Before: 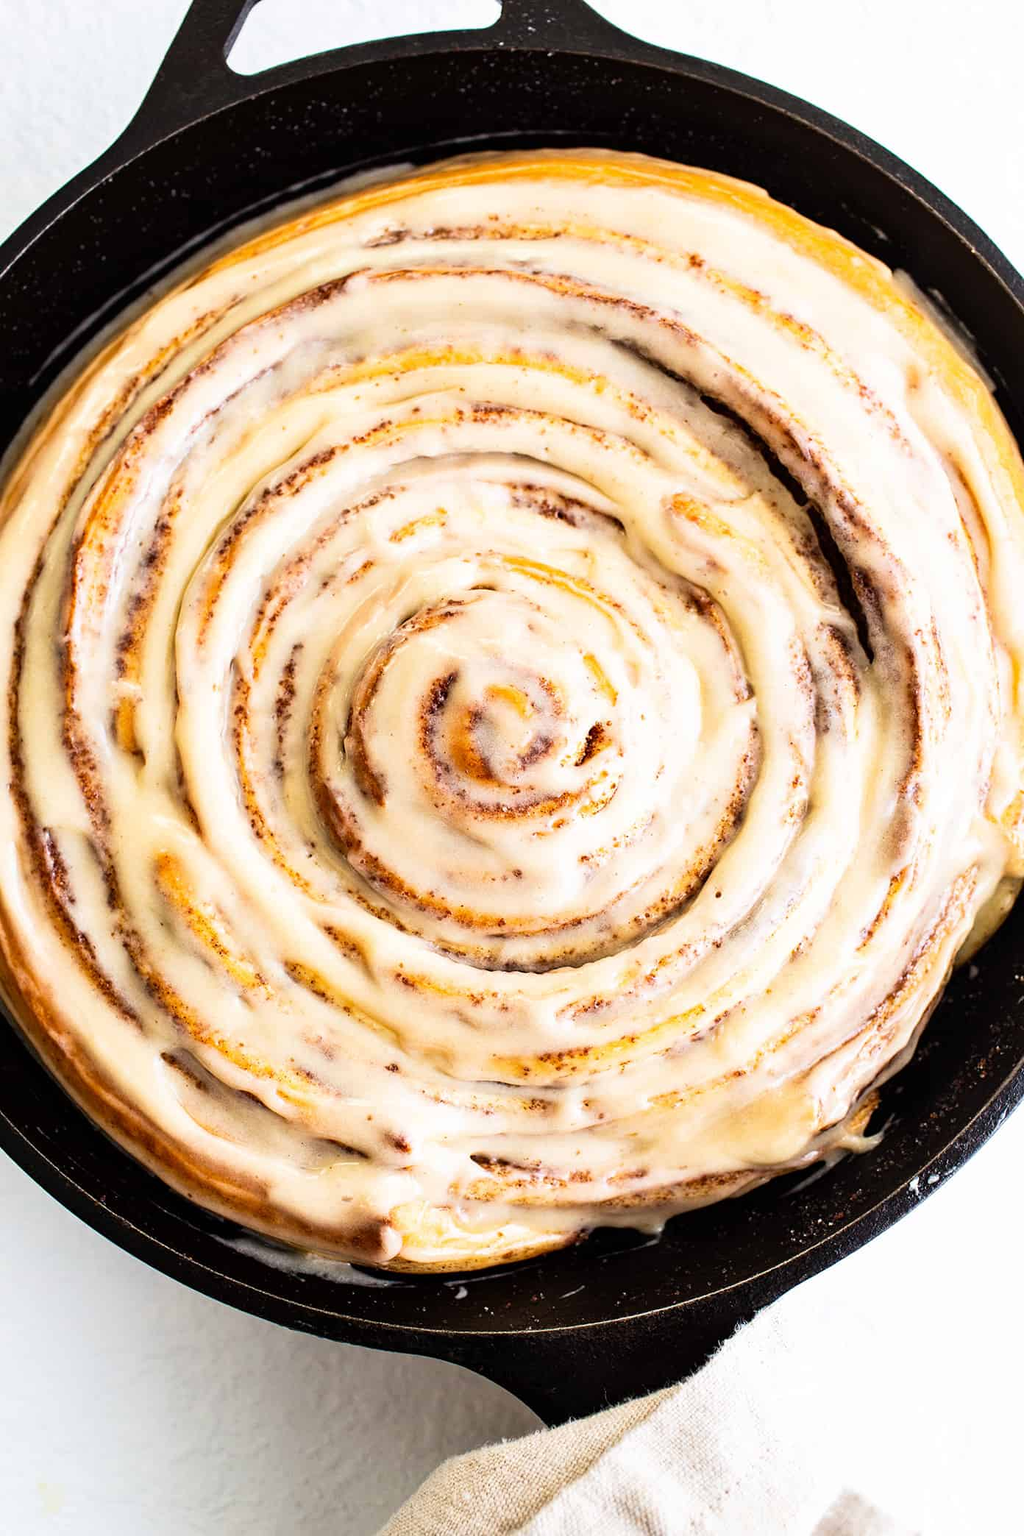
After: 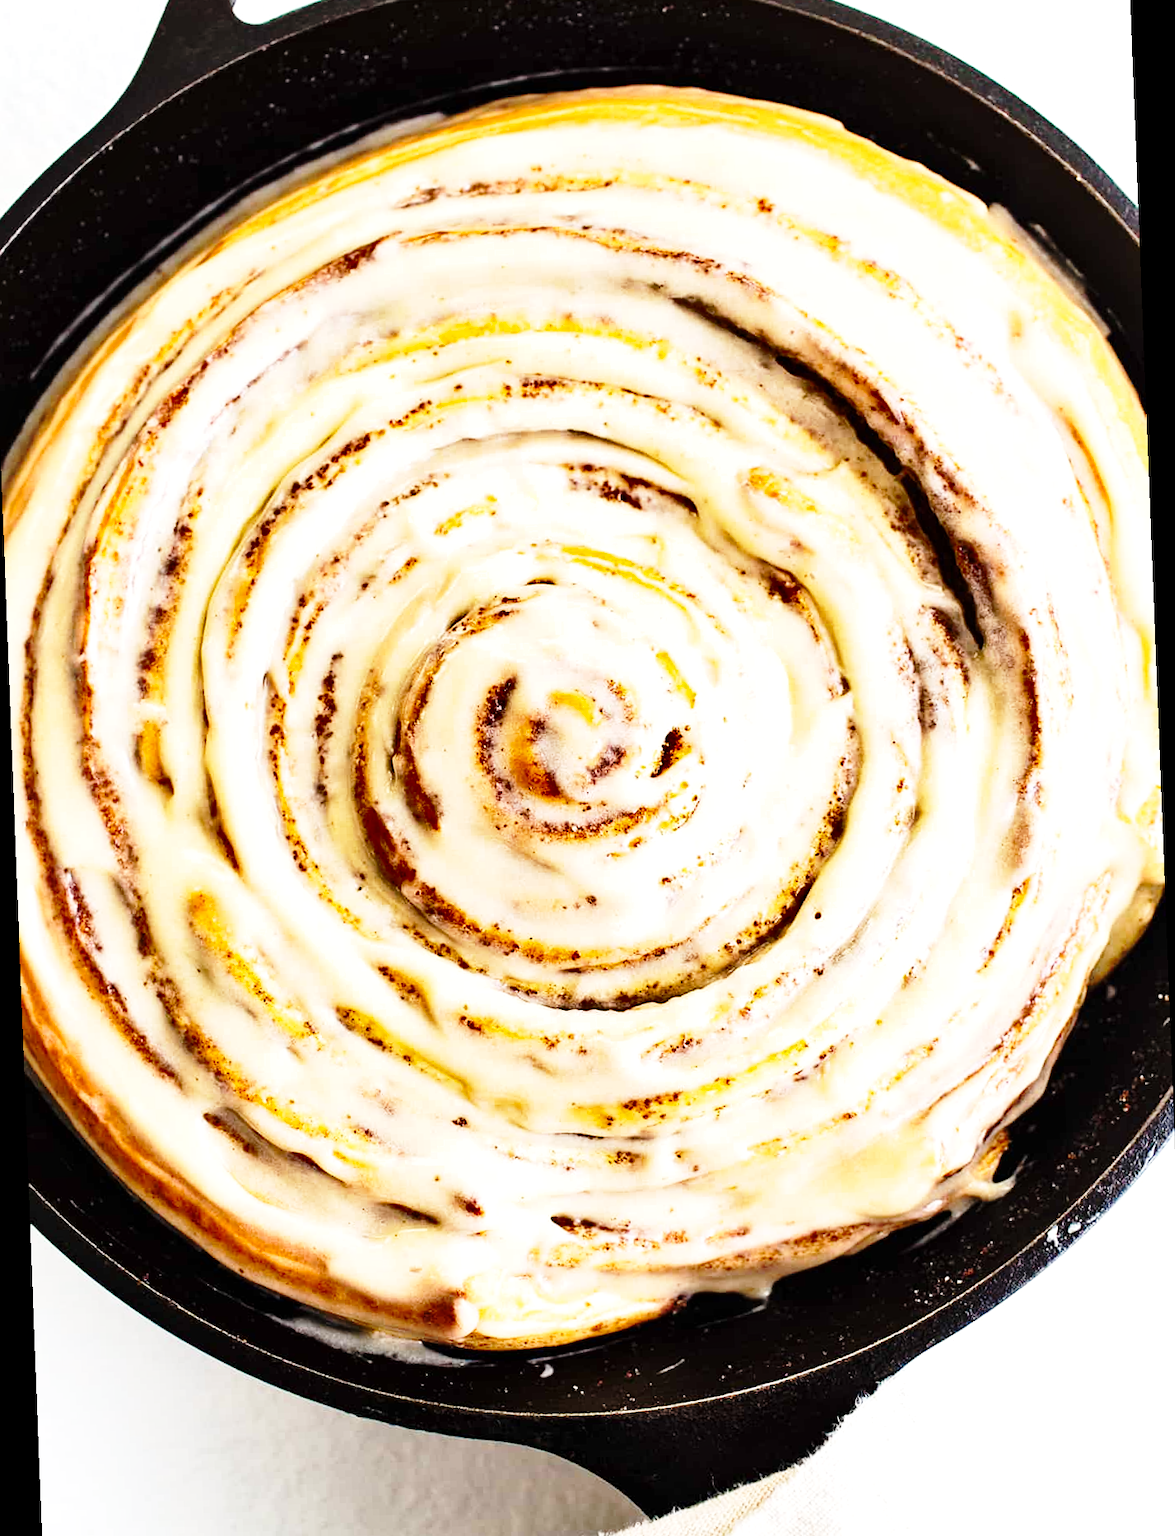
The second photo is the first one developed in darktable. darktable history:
crop: left 1.507%, top 6.147%, right 1.379%, bottom 6.637%
rotate and perspective: rotation -2.22°, lens shift (horizontal) -0.022, automatic cropping off
white balance: red 1.009, blue 0.985
shadows and highlights: white point adjustment 1, soften with gaussian
base curve: curves: ch0 [(0, 0) (0.028, 0.03) (0.121, 0.232) (0.46, 0.748) (0.859, 0.968) (1, 1)], preserve colors none
